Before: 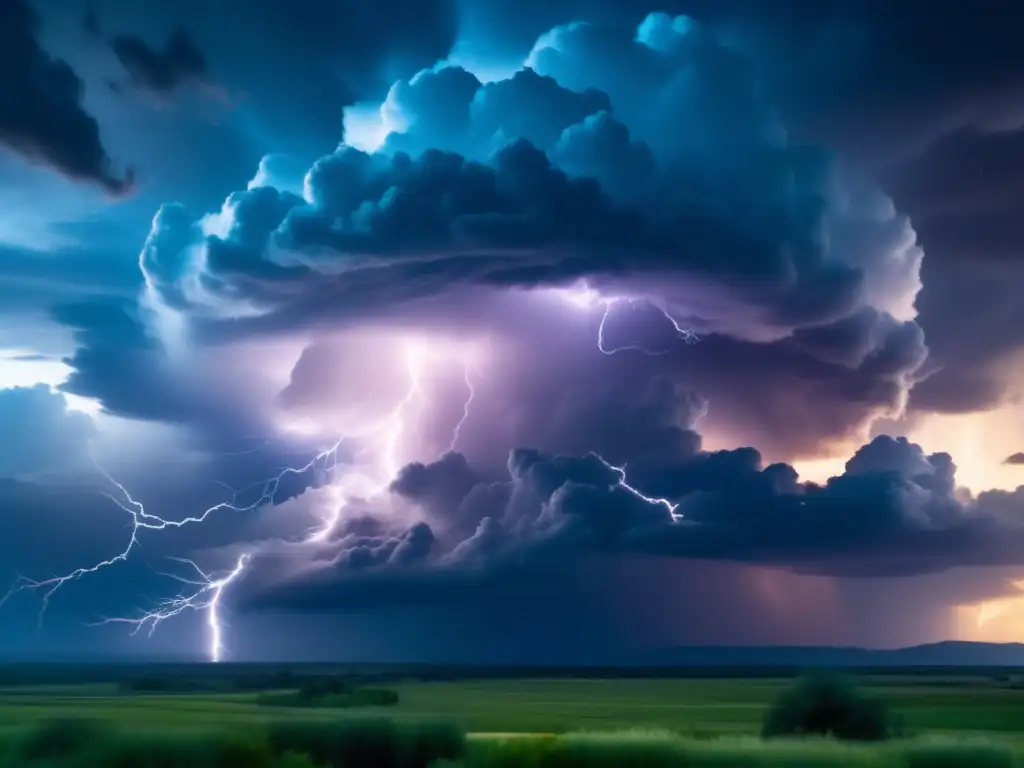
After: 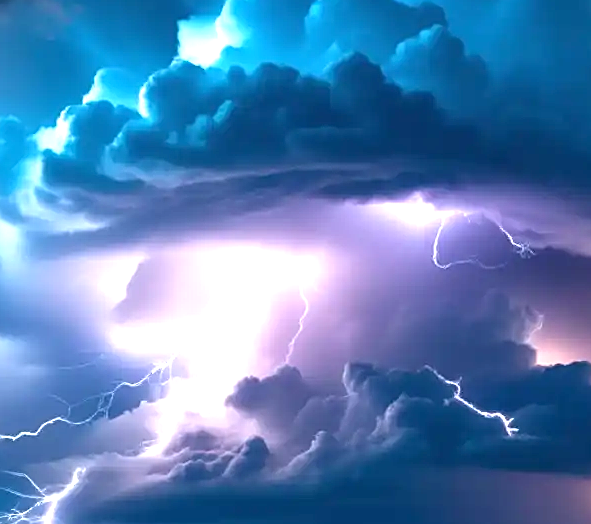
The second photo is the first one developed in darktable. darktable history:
exposure: black level correction 0, exposure 1 EV, compensate exposure bias true, compensate highlight preservation false
sharpen: on, module defaults
crop: left 16.202%, top 11.208%, right 26.045%, bottom 20.557%
